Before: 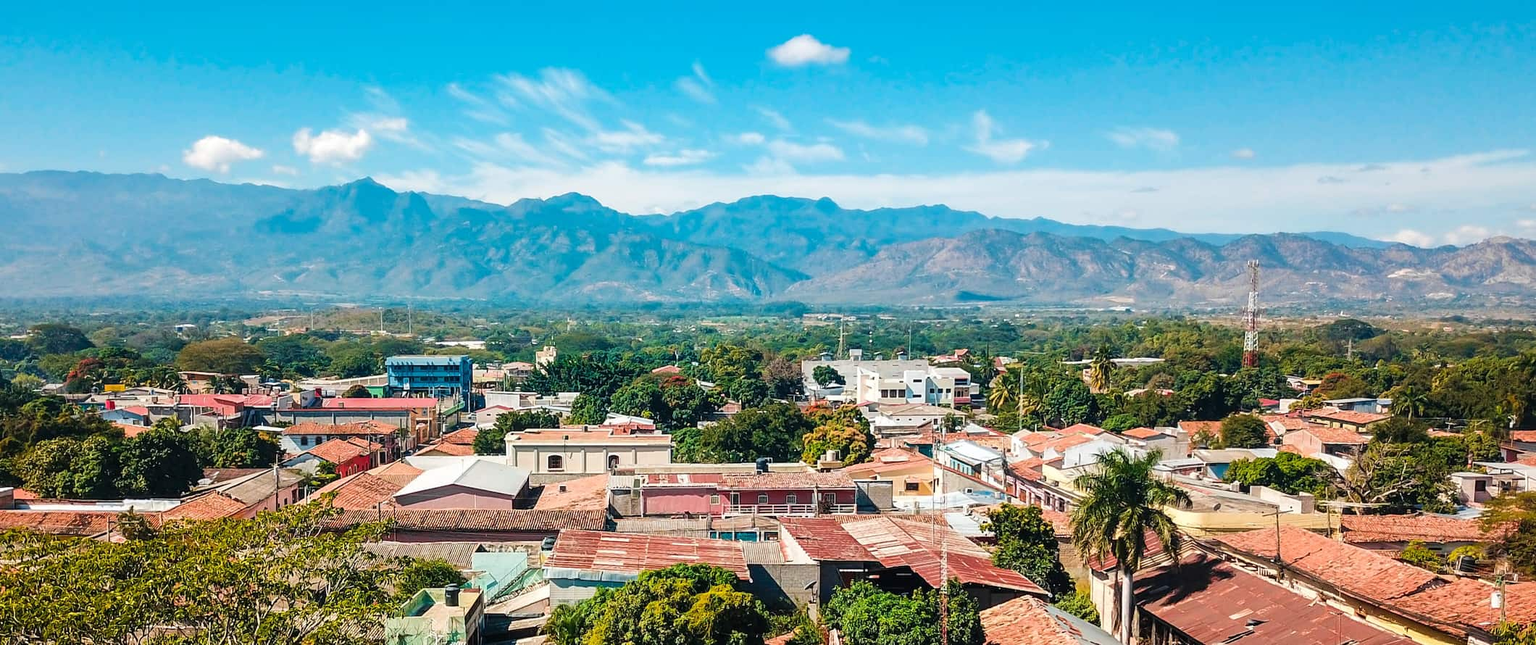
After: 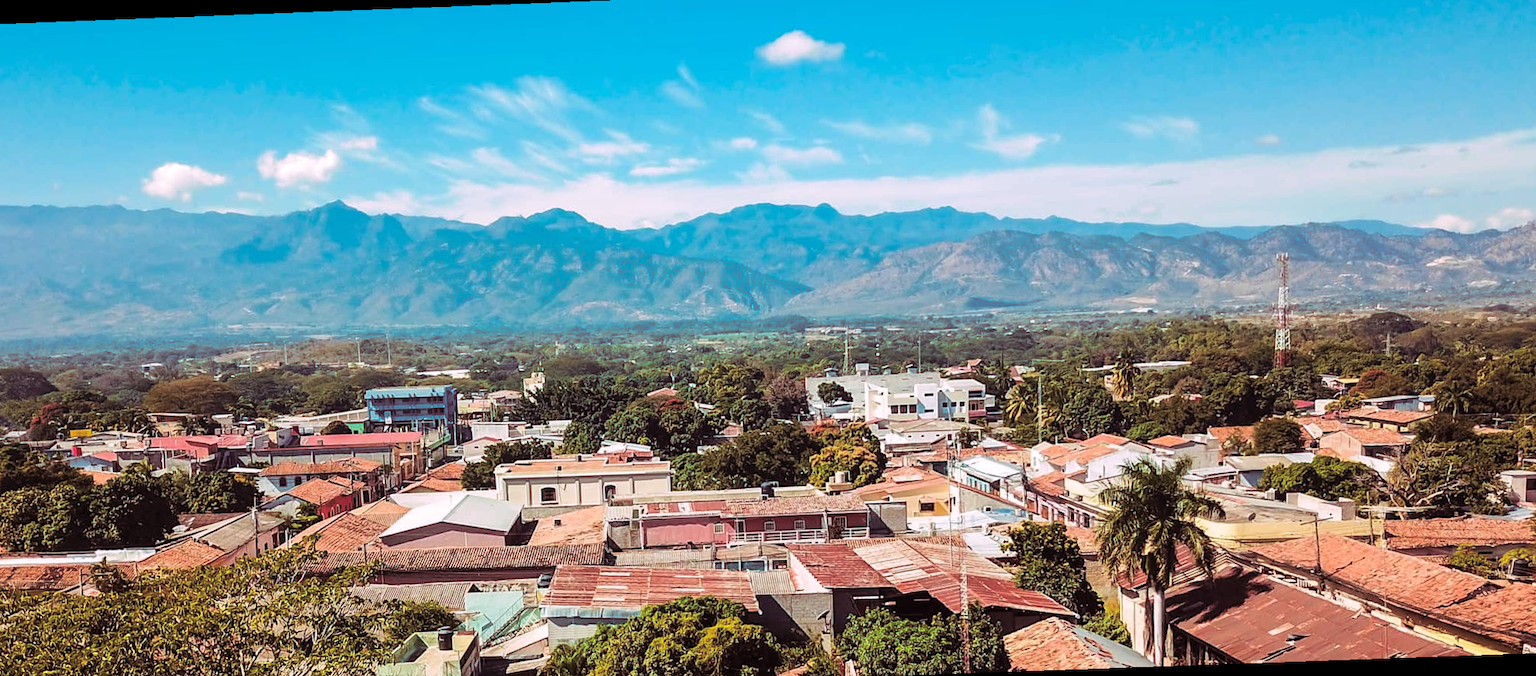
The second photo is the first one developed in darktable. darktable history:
split-toning: highlights › hue 298.8°, highlights › saturation 0.73, compress 41.76%
rotate and perspective: rotation -2.12°, lens shift (vertical) 0.009, lens shift (horizontal) -0.008, automatic cropping original format, crop left 0.036, crop right 0.964, crop top 0.05, crop bottom 0.959
